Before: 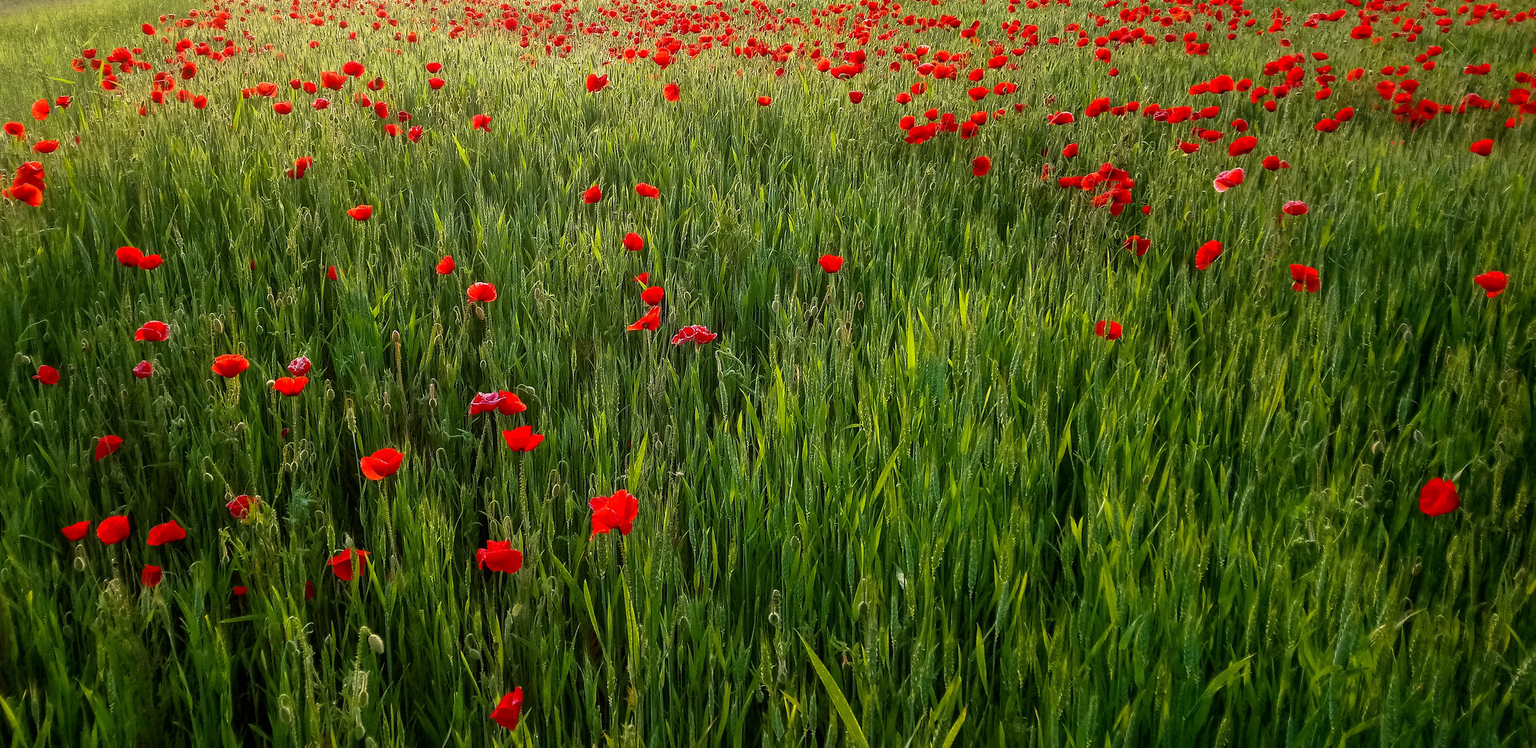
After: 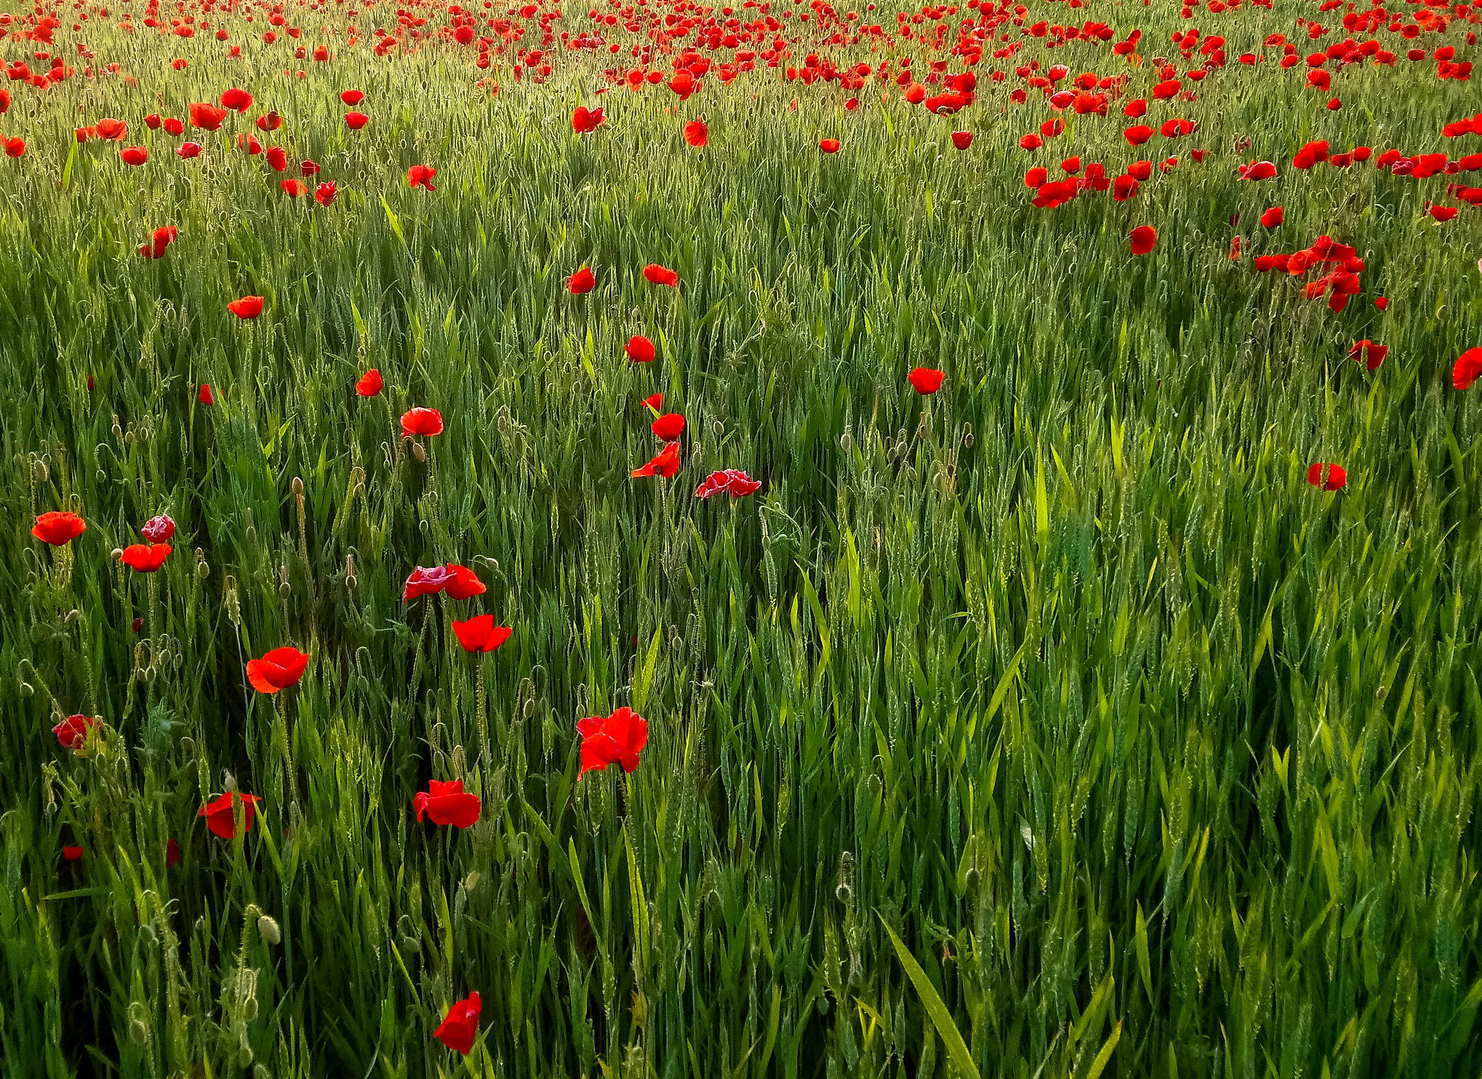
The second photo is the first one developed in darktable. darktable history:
crop and rotate: left 12.365%, right 20.777%
